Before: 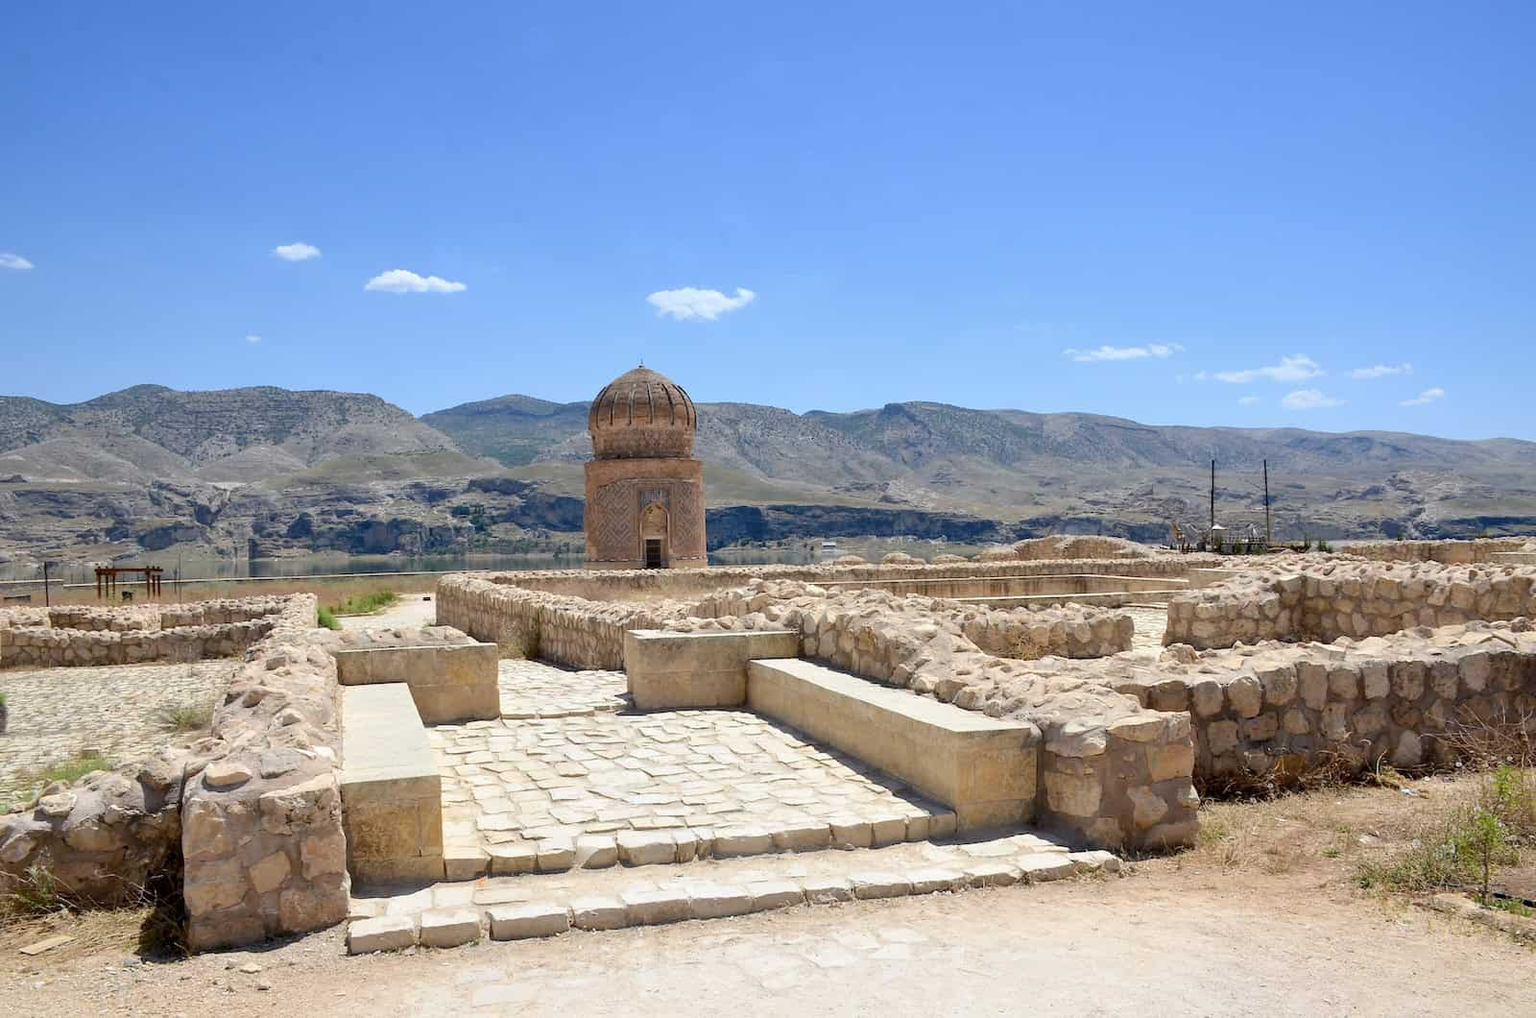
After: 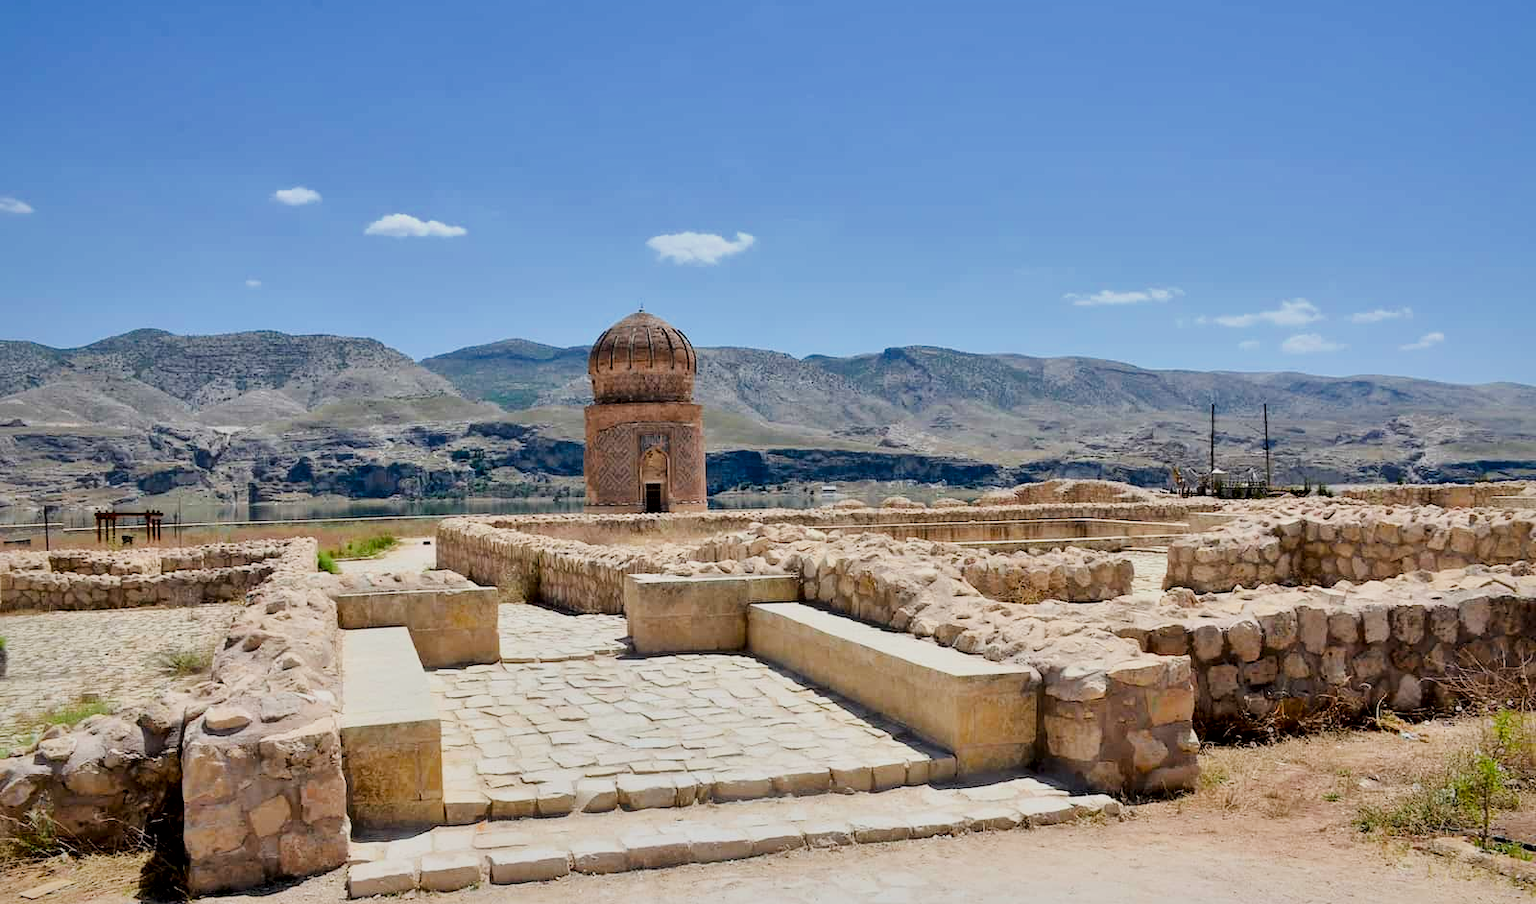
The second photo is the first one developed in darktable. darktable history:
crop and rotate: top 5.484%, bottom 5.57%
color balance rgb: global offset › luminance 0.216%, global offset › hue 170.08°, perceptual saturation grading › global saturation 14.891%
local contrast: mode bilateral grid, contrast 26, coarseness 60, detail 151%, midtone range 0.2
filmic rgb: black relative exposure -6.91 EV, white relative exposure 5.63 EV, hardness 2.86
